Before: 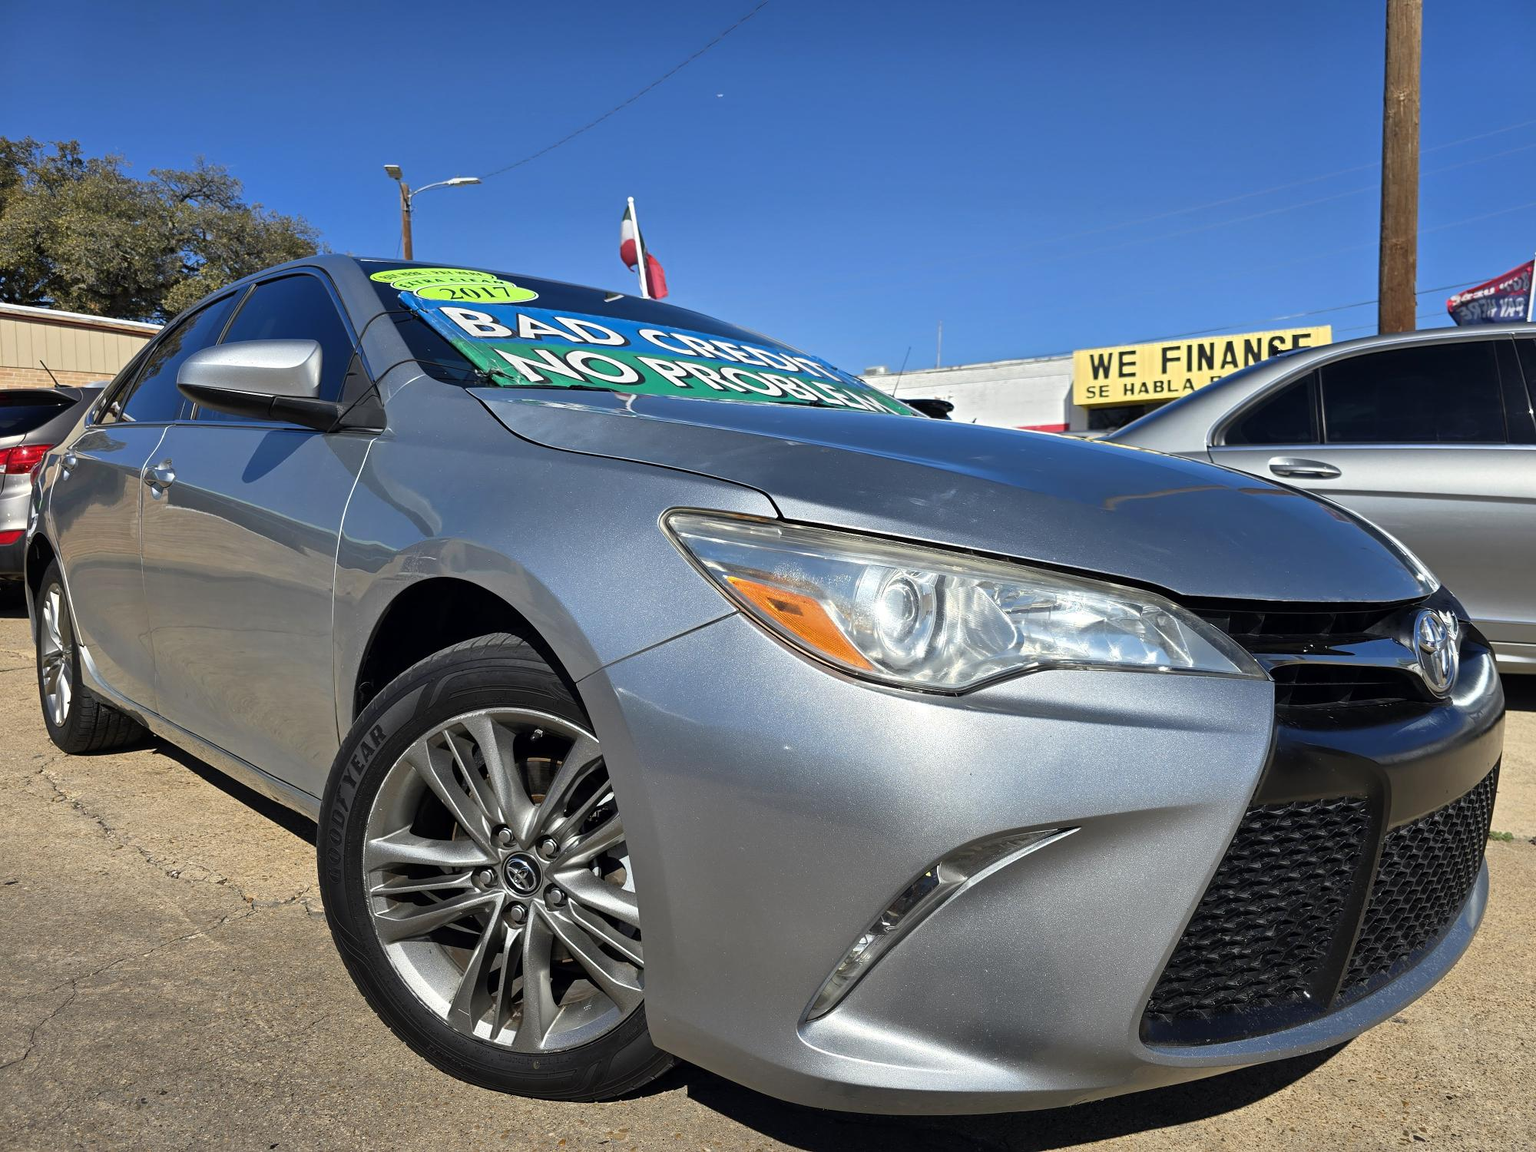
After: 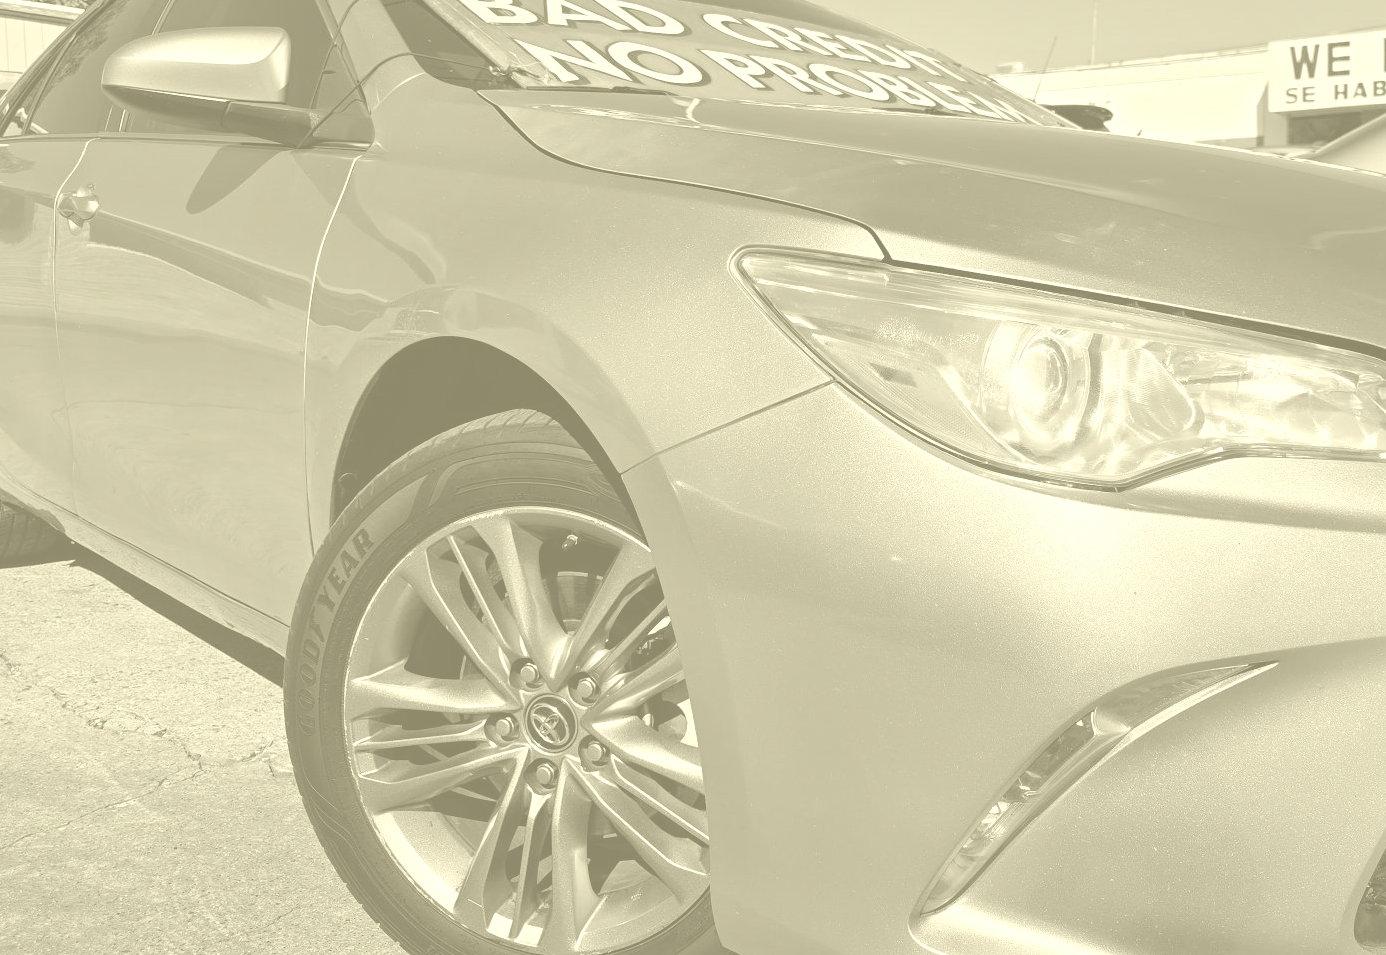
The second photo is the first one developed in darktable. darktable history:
colorize: hue 43.2°, saturation 40%, version 1
crop: left 6.488%, top 27.668%, right 24.183%, bottom 8.656%
white balance: red 1.009, blue 0.985
